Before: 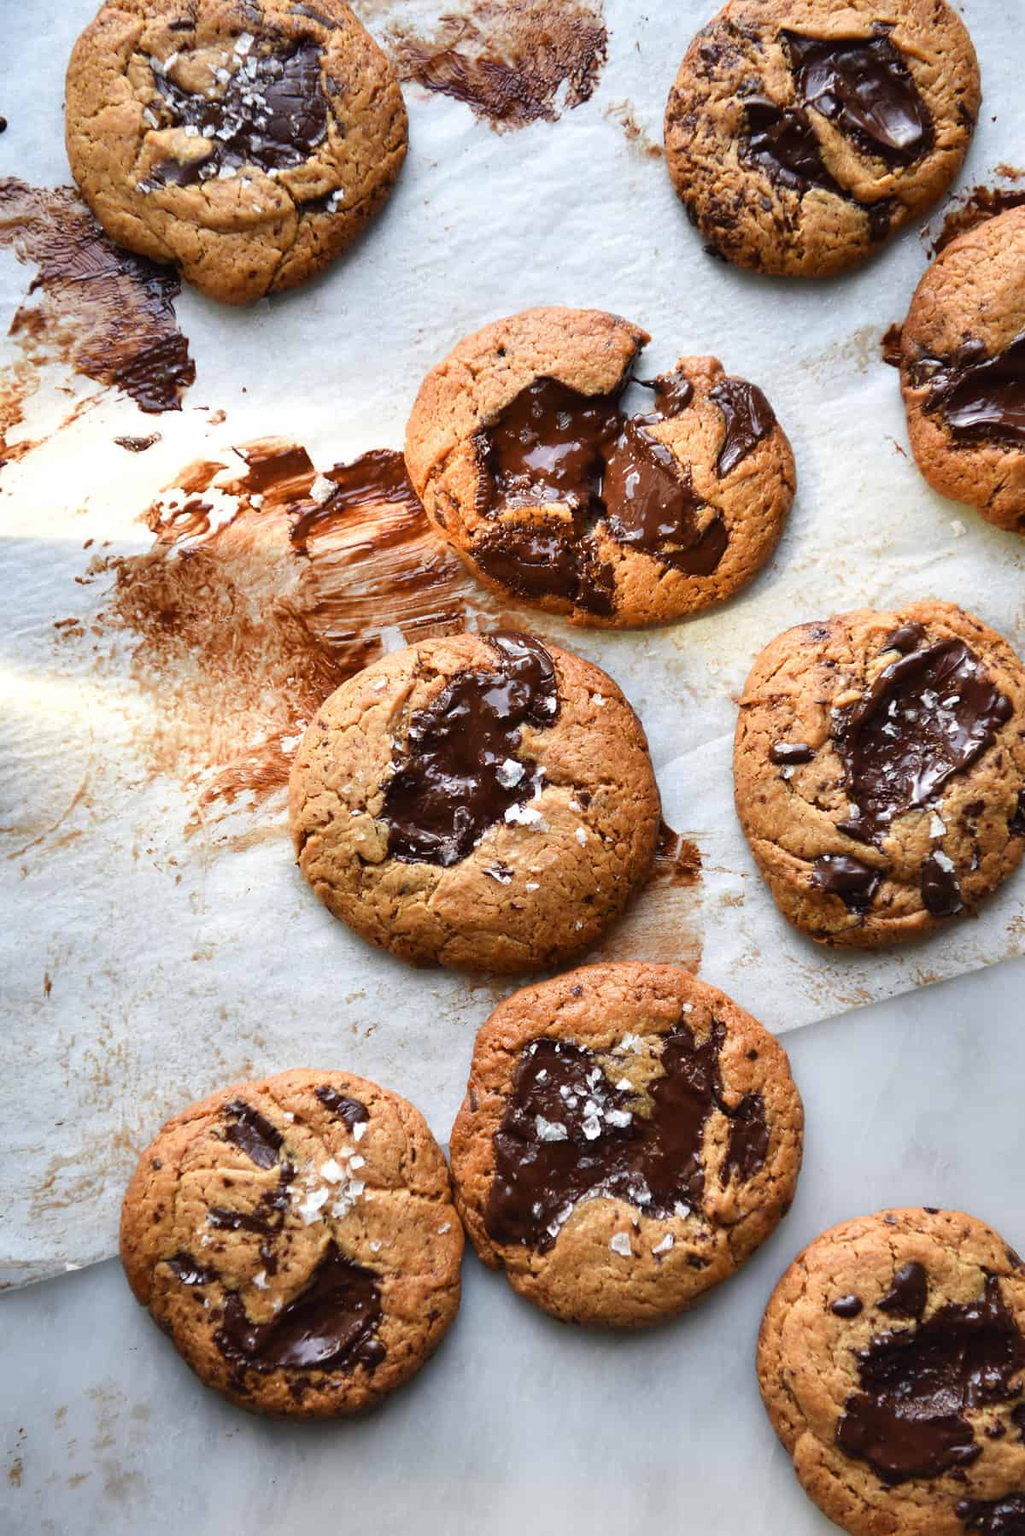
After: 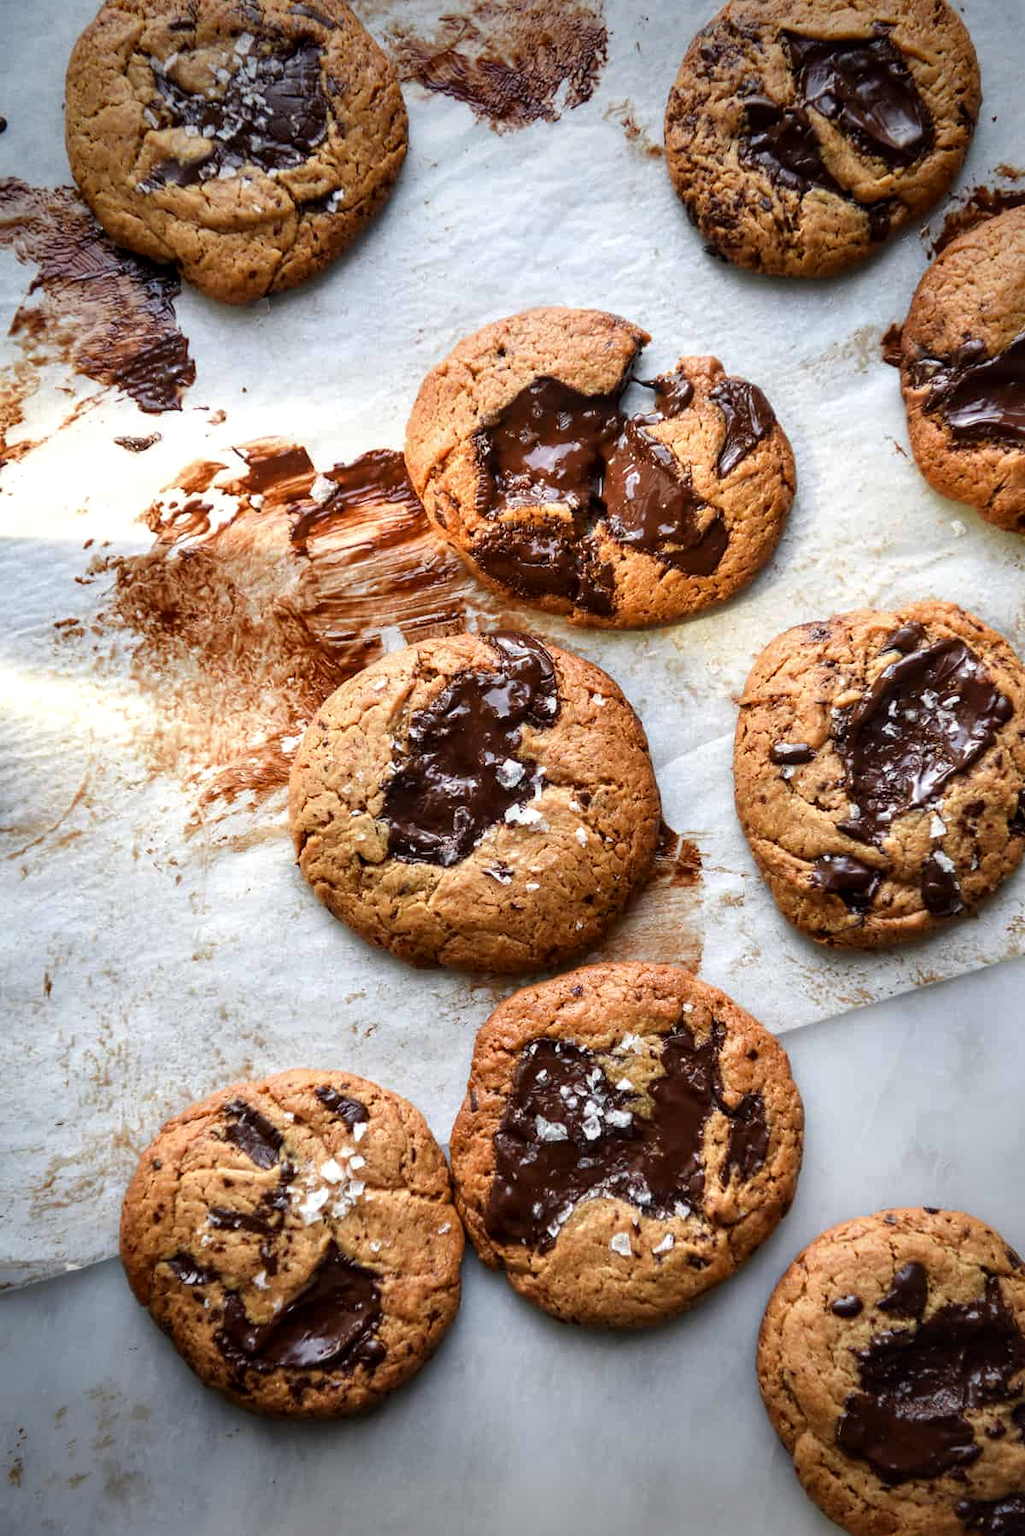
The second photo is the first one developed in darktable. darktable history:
vignetting: fall-off start 90.12%, fall-off radius 38.83%, saturation 0.05, width/height ratio 1.218, shape 1.29, unbound false
local contrast: detail 130%
